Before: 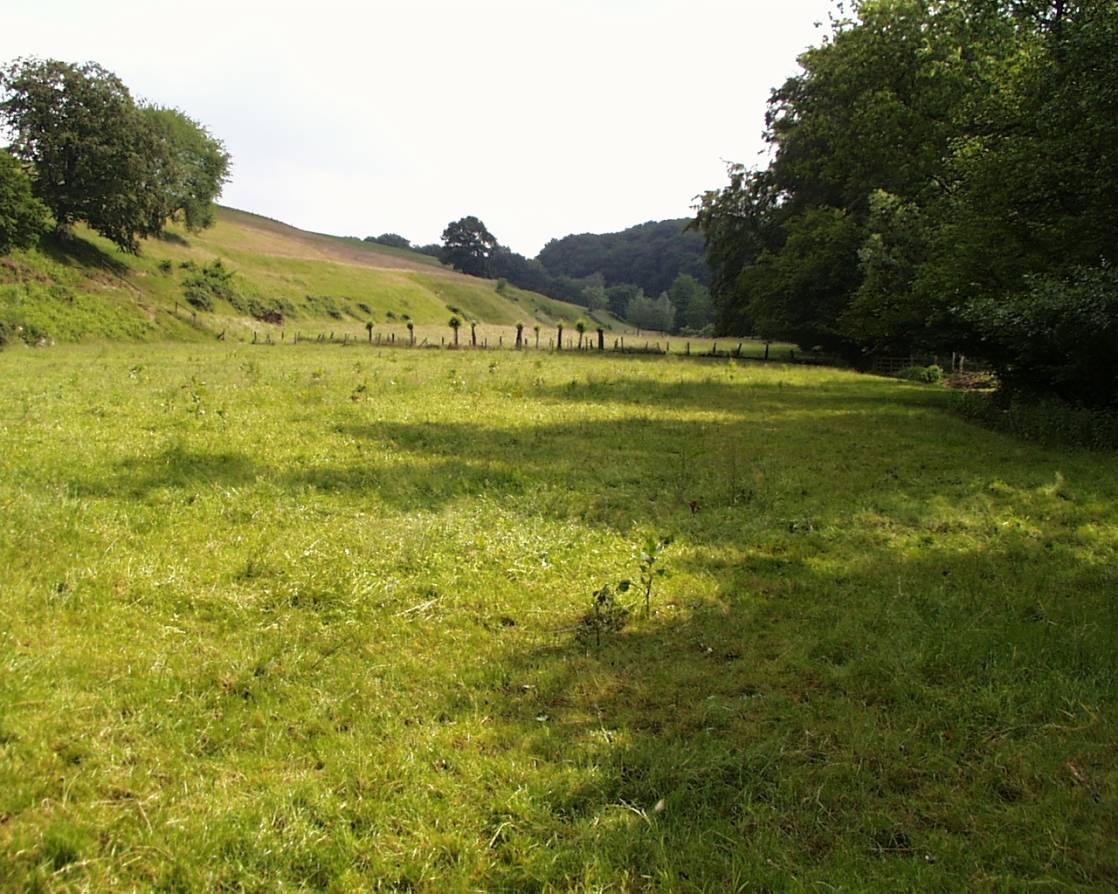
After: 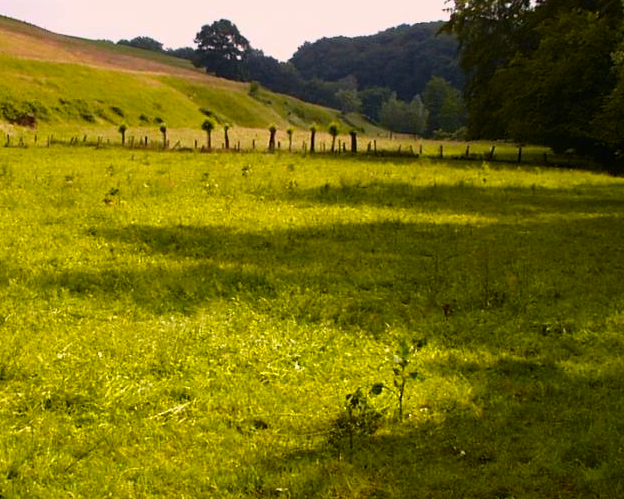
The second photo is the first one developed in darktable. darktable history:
color balance rgb: perceptual saturation grading › global saturation 20%, global vibrance 20%
crop and rotate: left 22.13%, top 22.054%, right 22.026%, bottom 22.102%
graduated density: density 0.38 EV, hardness 21%, rotation -6.11°, saturation 32%
tone curve: curves: ch0 [(0, 0) (0.227, 0.17) (0.766, 0.774) (1, 1)]; ch1 [(0, 0) (0.114, 0.127) (0.437, 0.452) (0.498, 0.495) (0.579, 0.602) (1, 1)]; ch2 [(0, 0) (0.233, 0.259) (0.493, 0.492) (0.568, 0.596) (1, 1)], color space Lab, independent channels, preserve colors none
